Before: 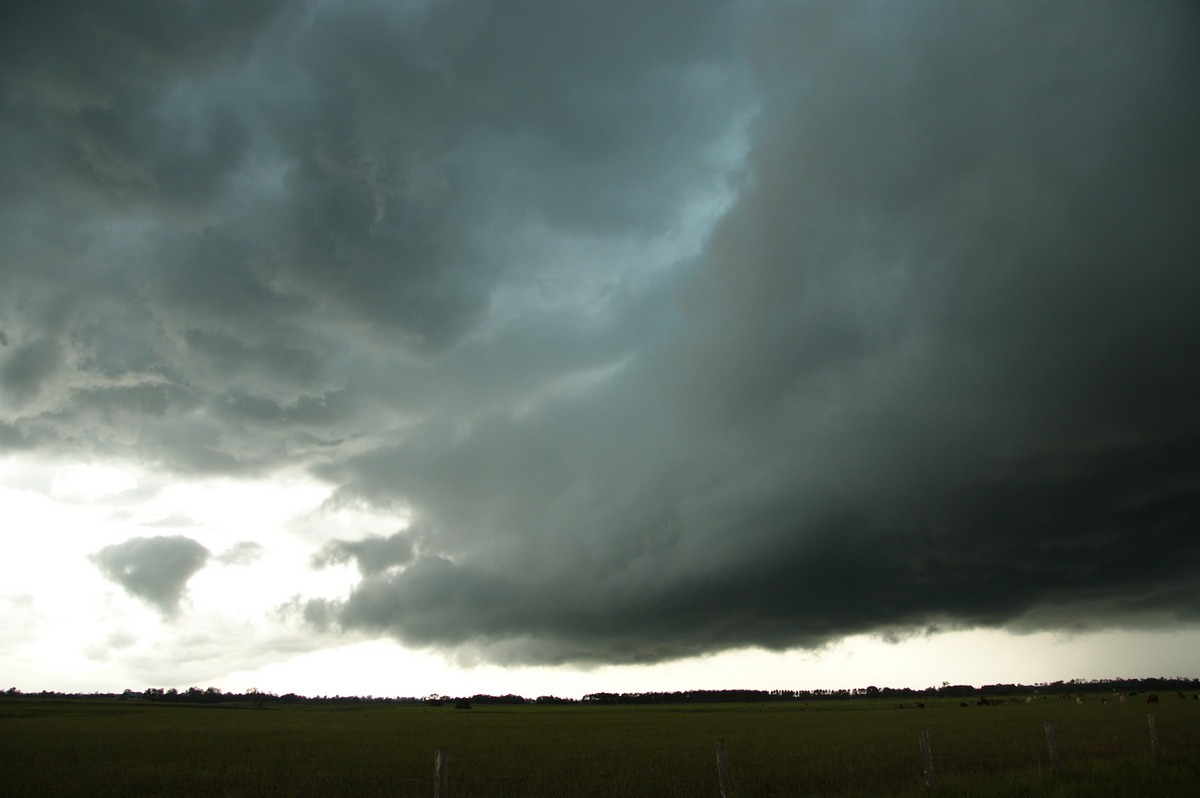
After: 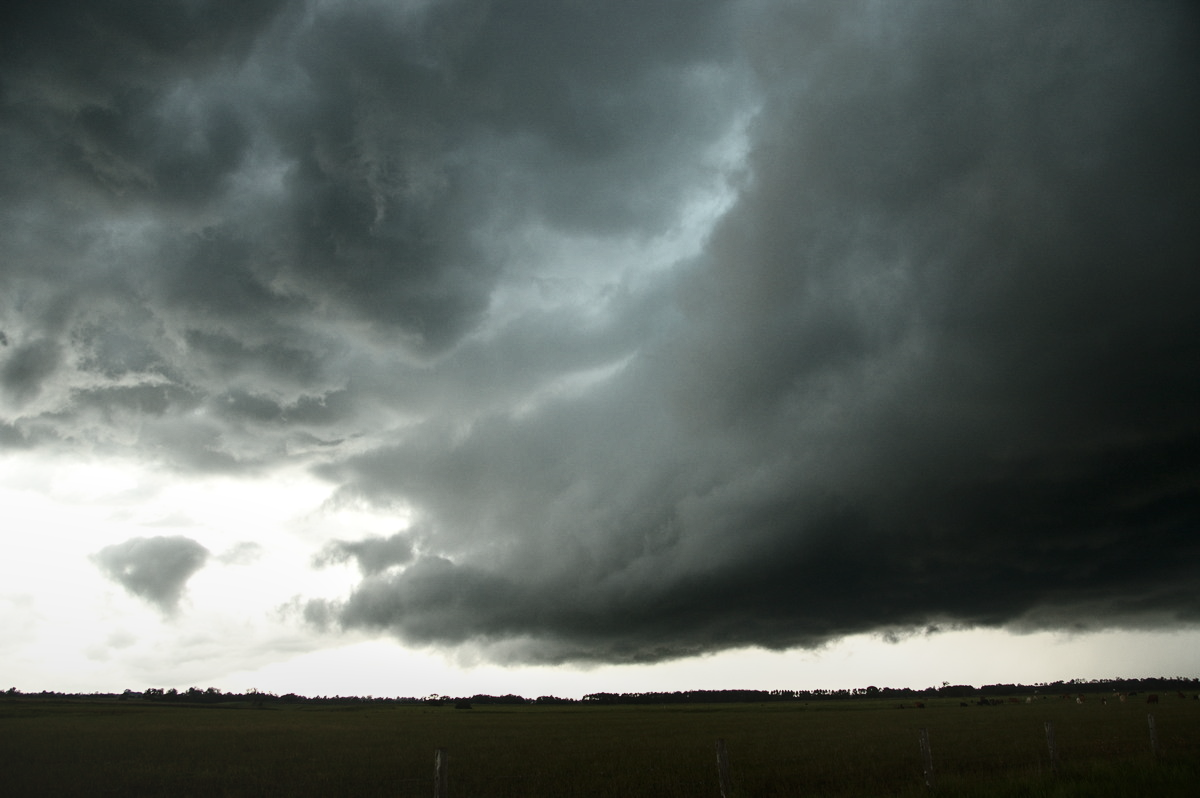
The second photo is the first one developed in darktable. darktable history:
local contrast: on, module defaults
contrast brightness saturation: contrast 0.248, saturation -0.323
